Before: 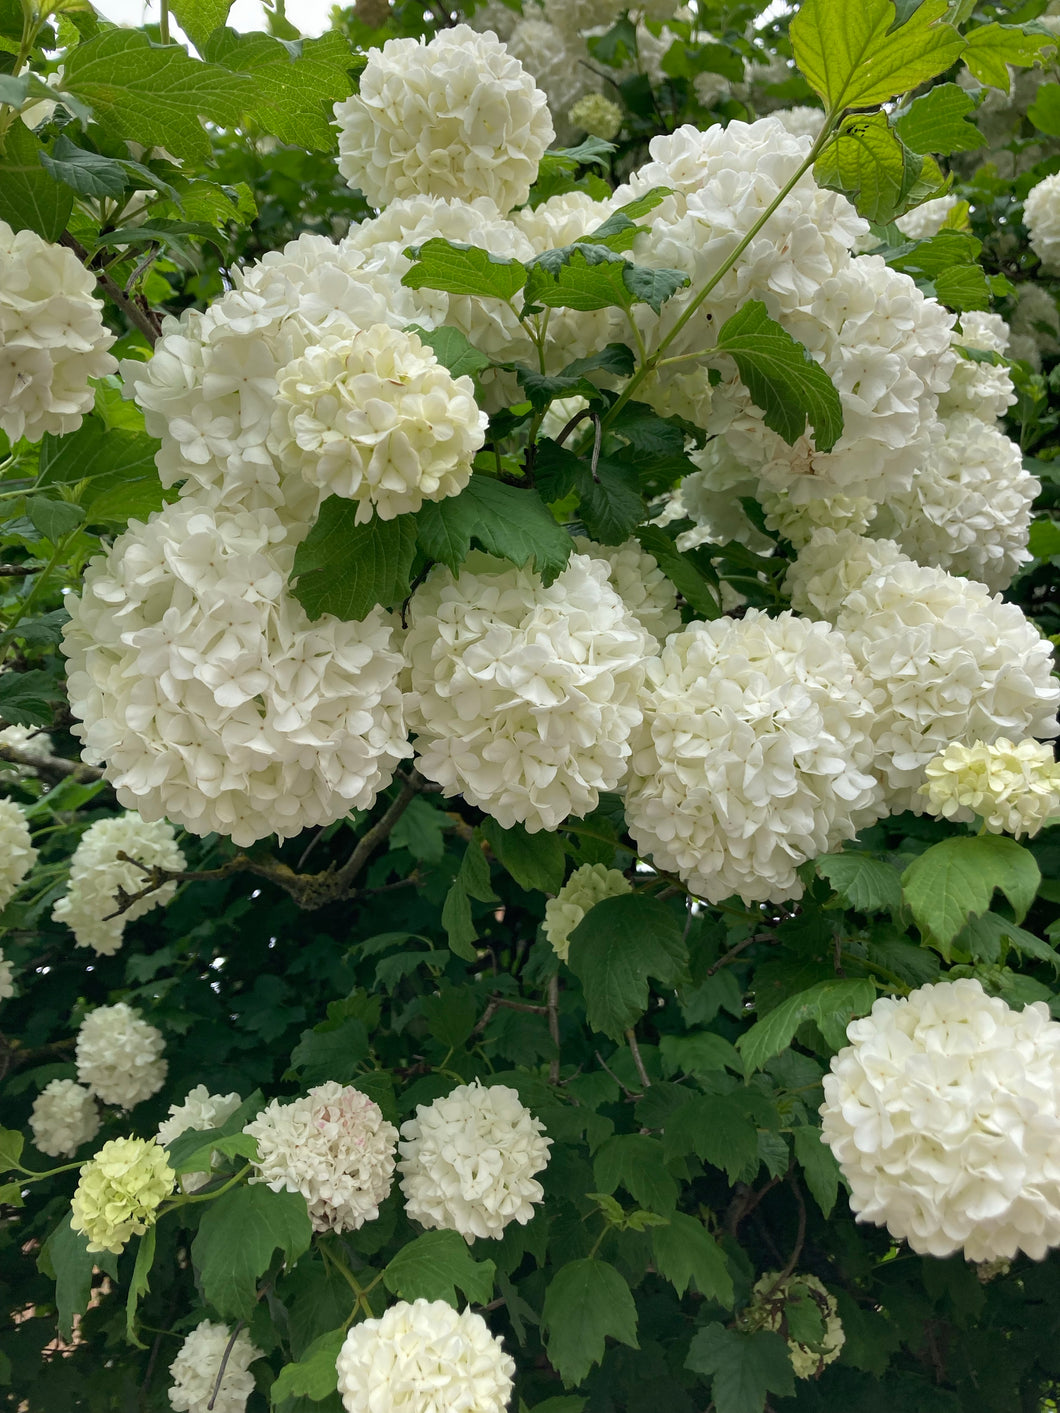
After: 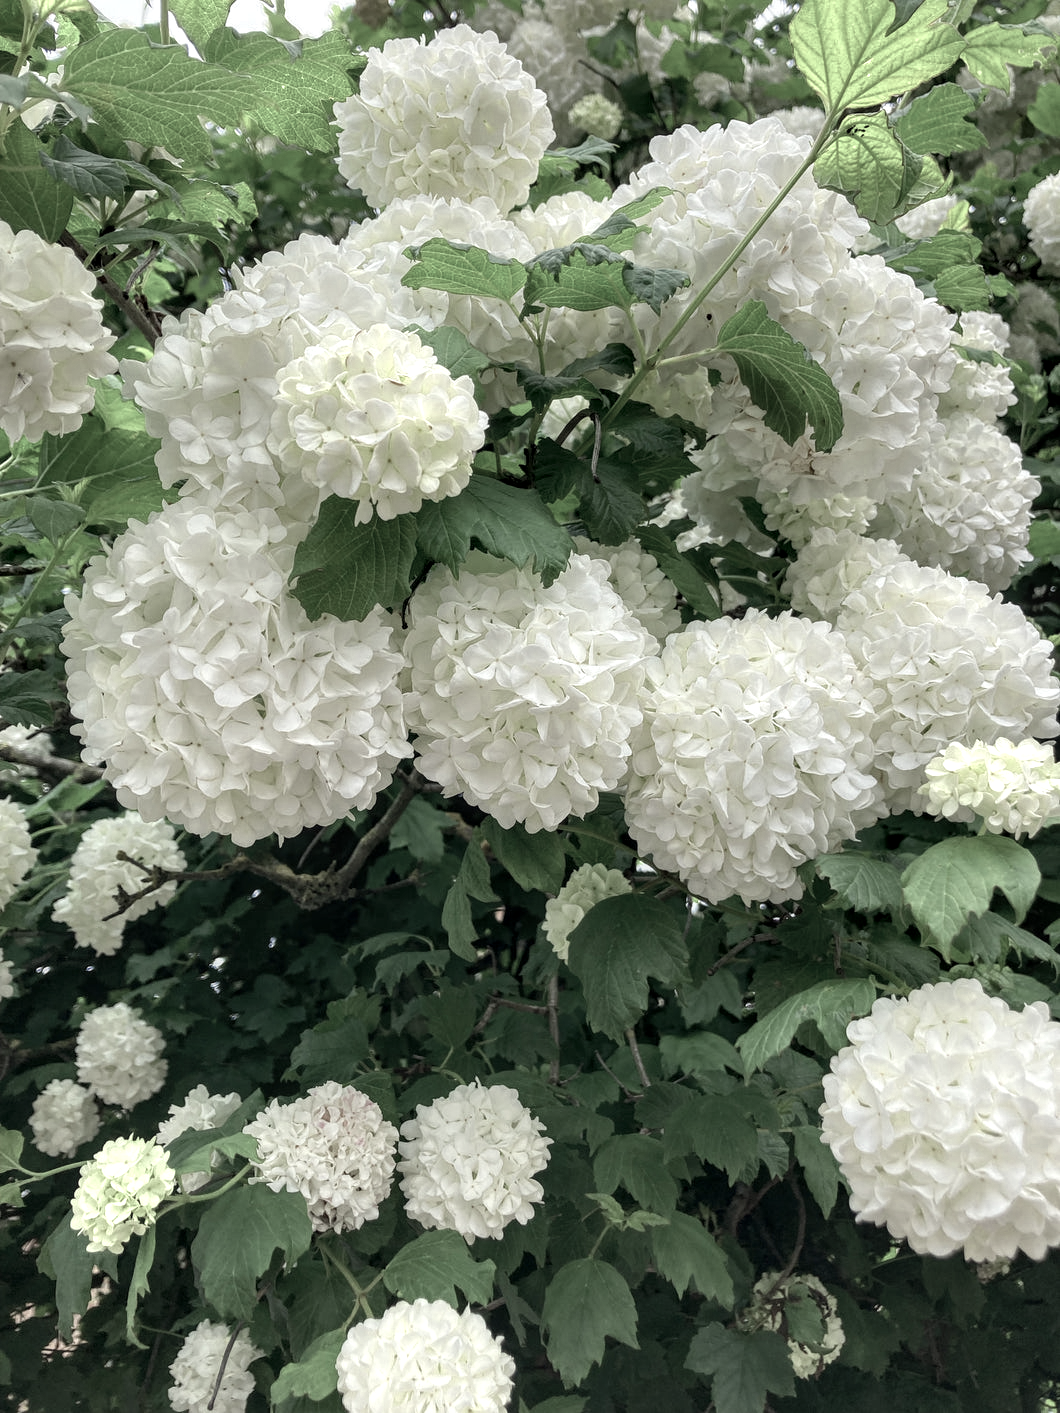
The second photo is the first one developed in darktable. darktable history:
color zones: curves: ch0 [(0.25, 0.667) (0.758, 0.368)]; ch1 [(0.215, 0.245) (0.761, 0.373)]; ch2 [(0.247, 0.554) (0.761, 0.436)]
local contrast: on, module defaults
